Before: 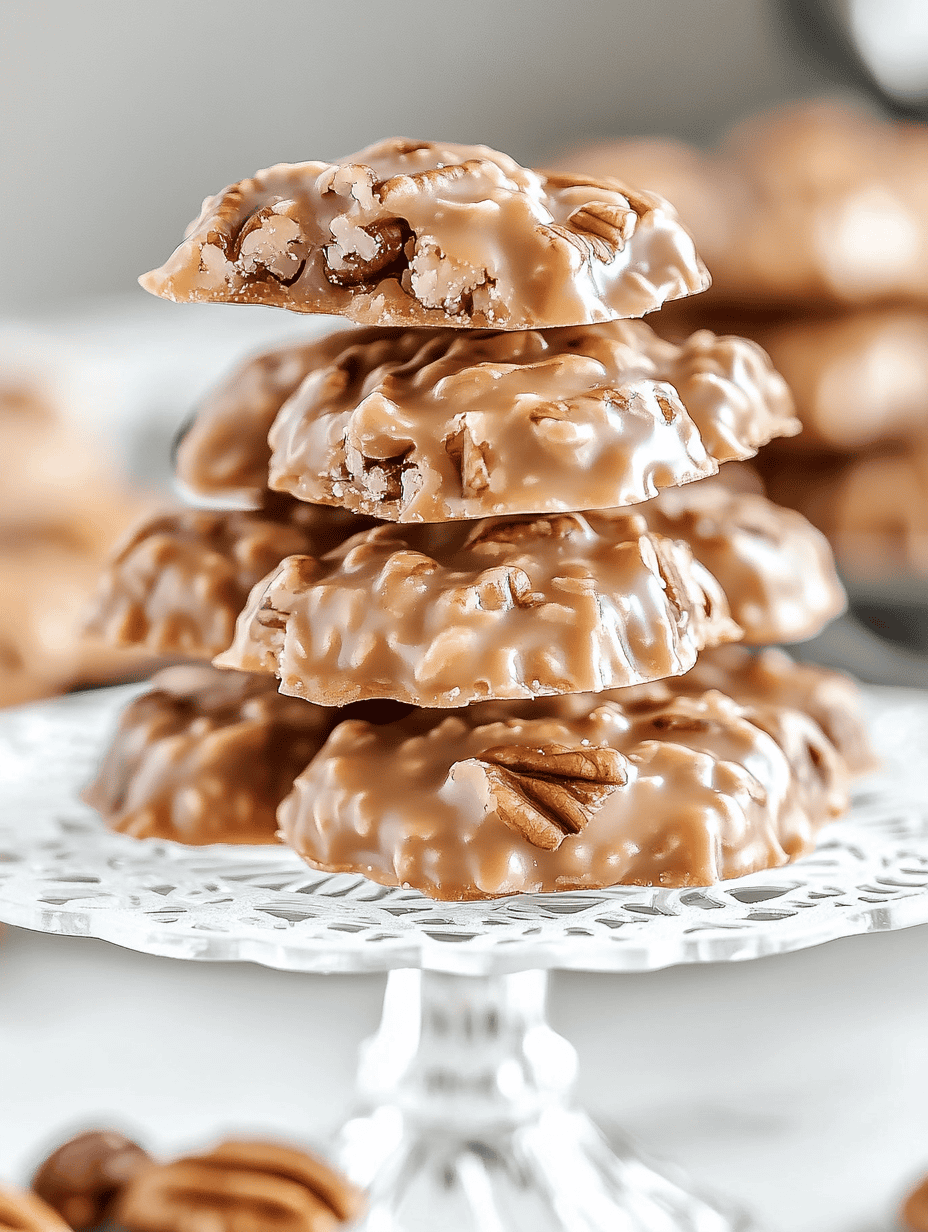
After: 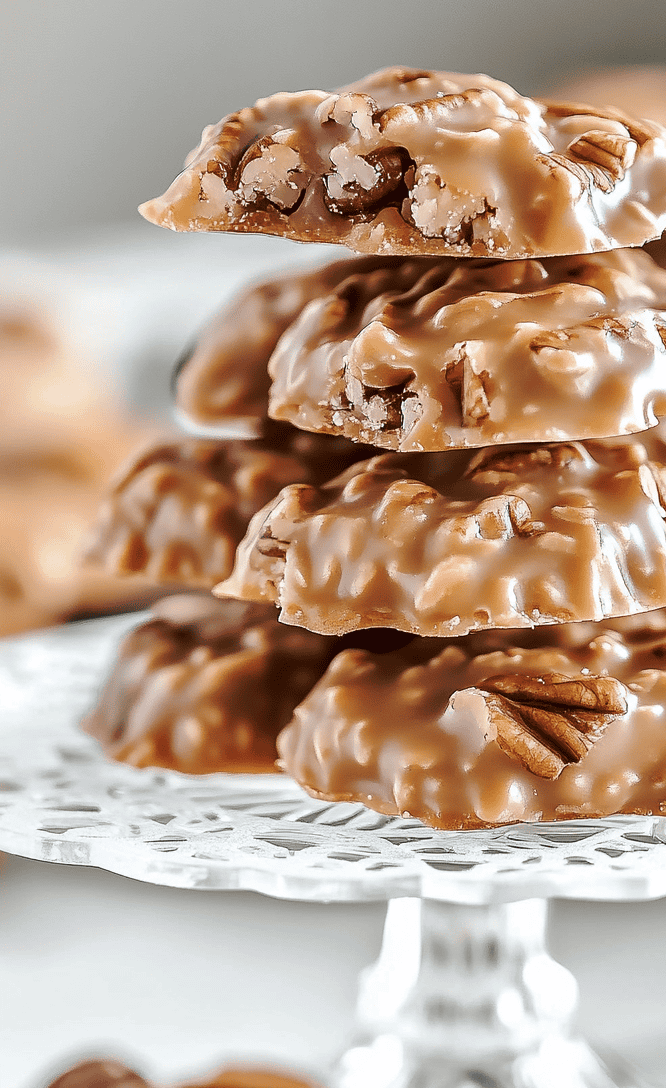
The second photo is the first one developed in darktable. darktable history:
crop: top 5.803%, right 27.864%, bottom 5.804%
tone curve: curves: ch0 [(0, 0) (0.003, 0.002) (0.011, 0.009) (0.025, 0.02) (0.044, 0.035) (0.069, 0.055) (0.1, 0.08) (0.136, 0.109) (0.177, 0.142) (0.224, 0.179) (0.277, 0.222) (0.335, 0.268) (0.399, 0.329) (0.468, 0.409) (0.543, 0.495) (0.623, 0.579) (0.709, 0.669) (0.801, 0.767) (0.898, 0.885) (1, 1)], preserve colors none
